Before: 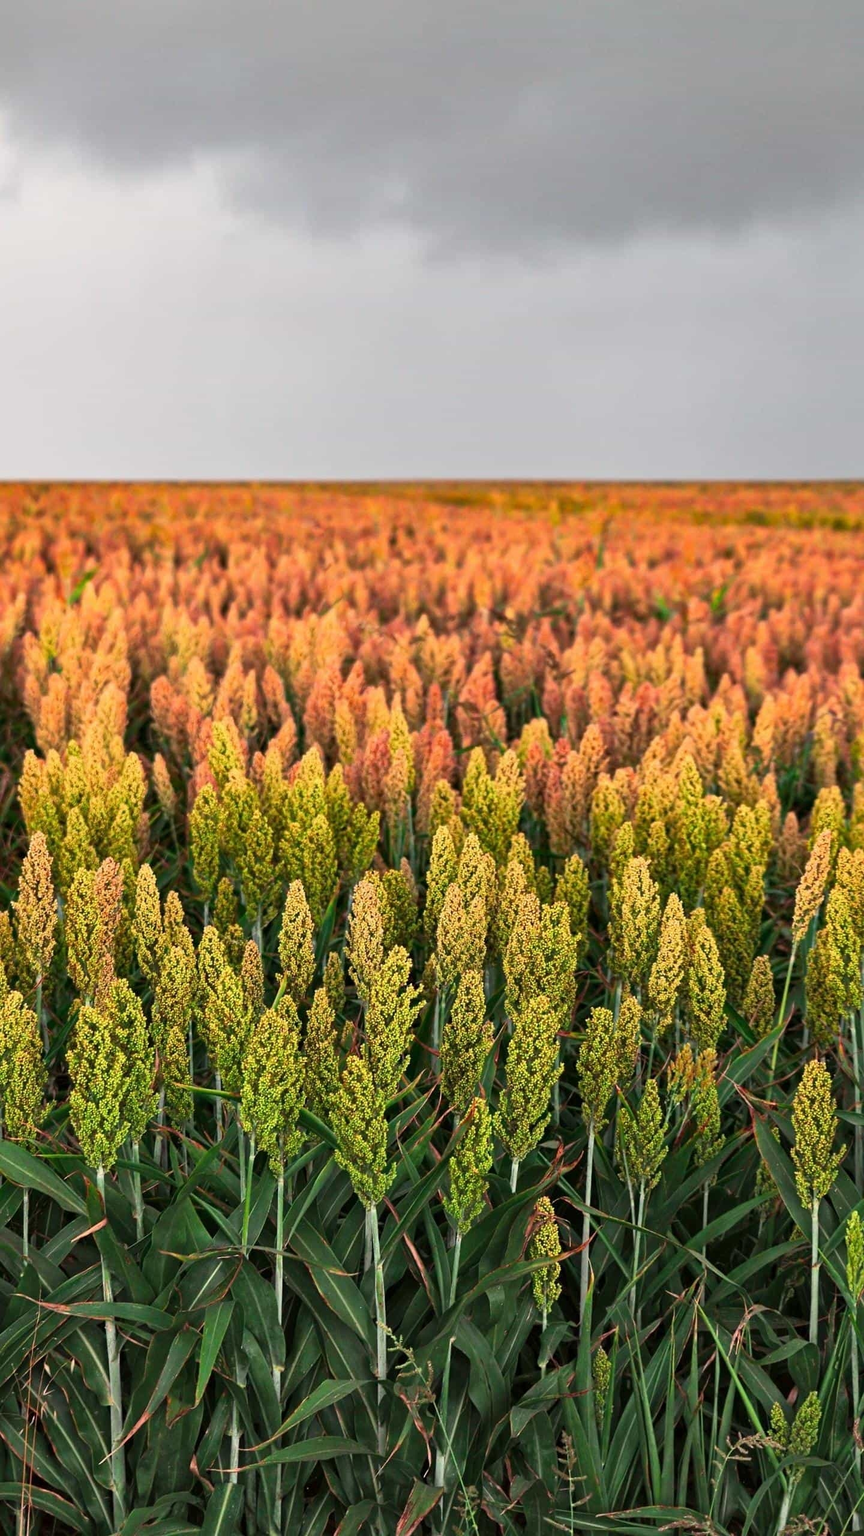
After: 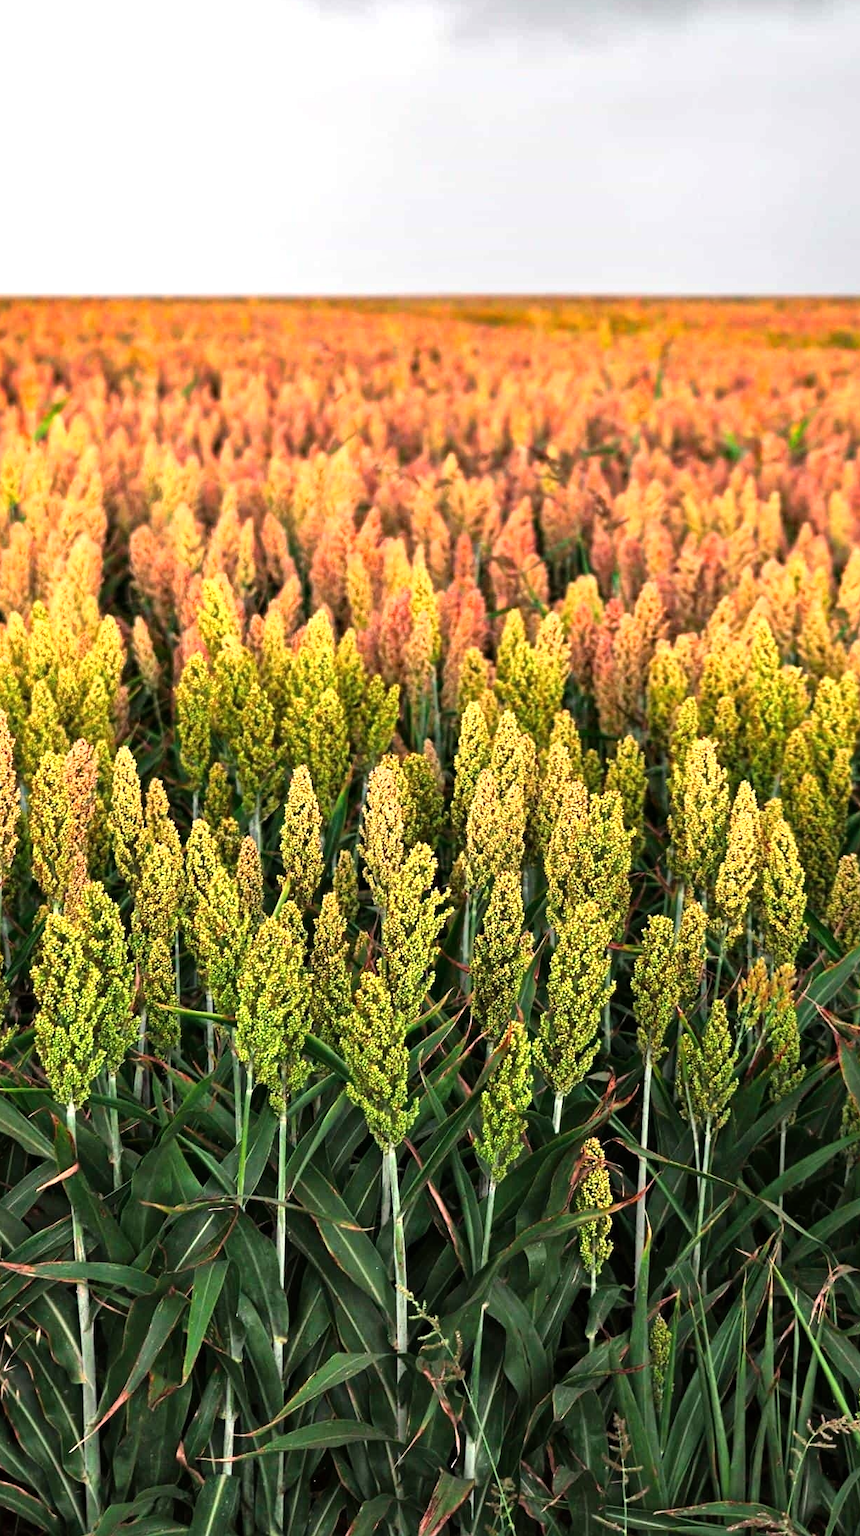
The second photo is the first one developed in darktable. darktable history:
crop and rotate: left 4.669%, top 14.935%, right 10.659%
tone equalizer: -8 EV -0.778 EV, -7 EV -0.738 EV, -6 EV -0.575 EV, -5 EV -0.366 EV, -3 EV 0.382 EV, -2 EV 0.6 EV, -1 EV 0.684 EV, +0 EV 0.738 EV, mask exposure compensation -0.49 EV
